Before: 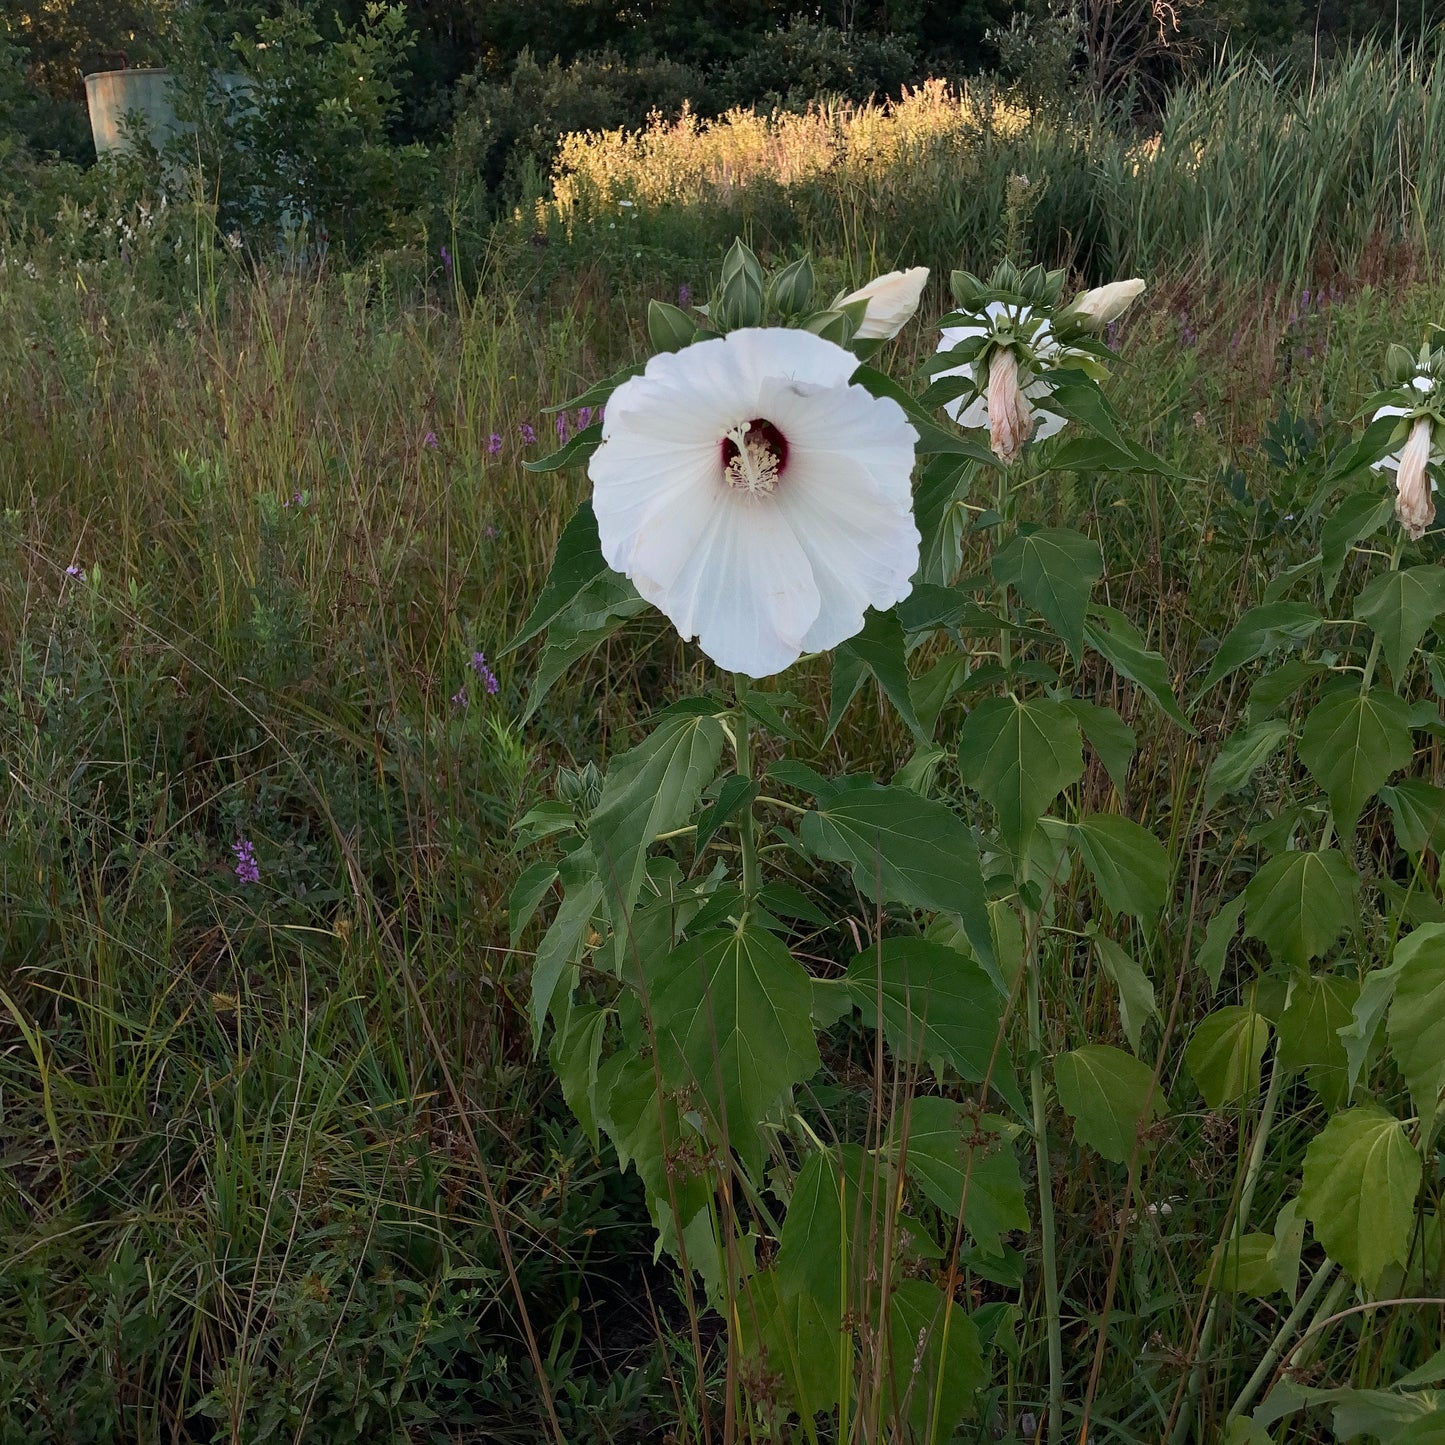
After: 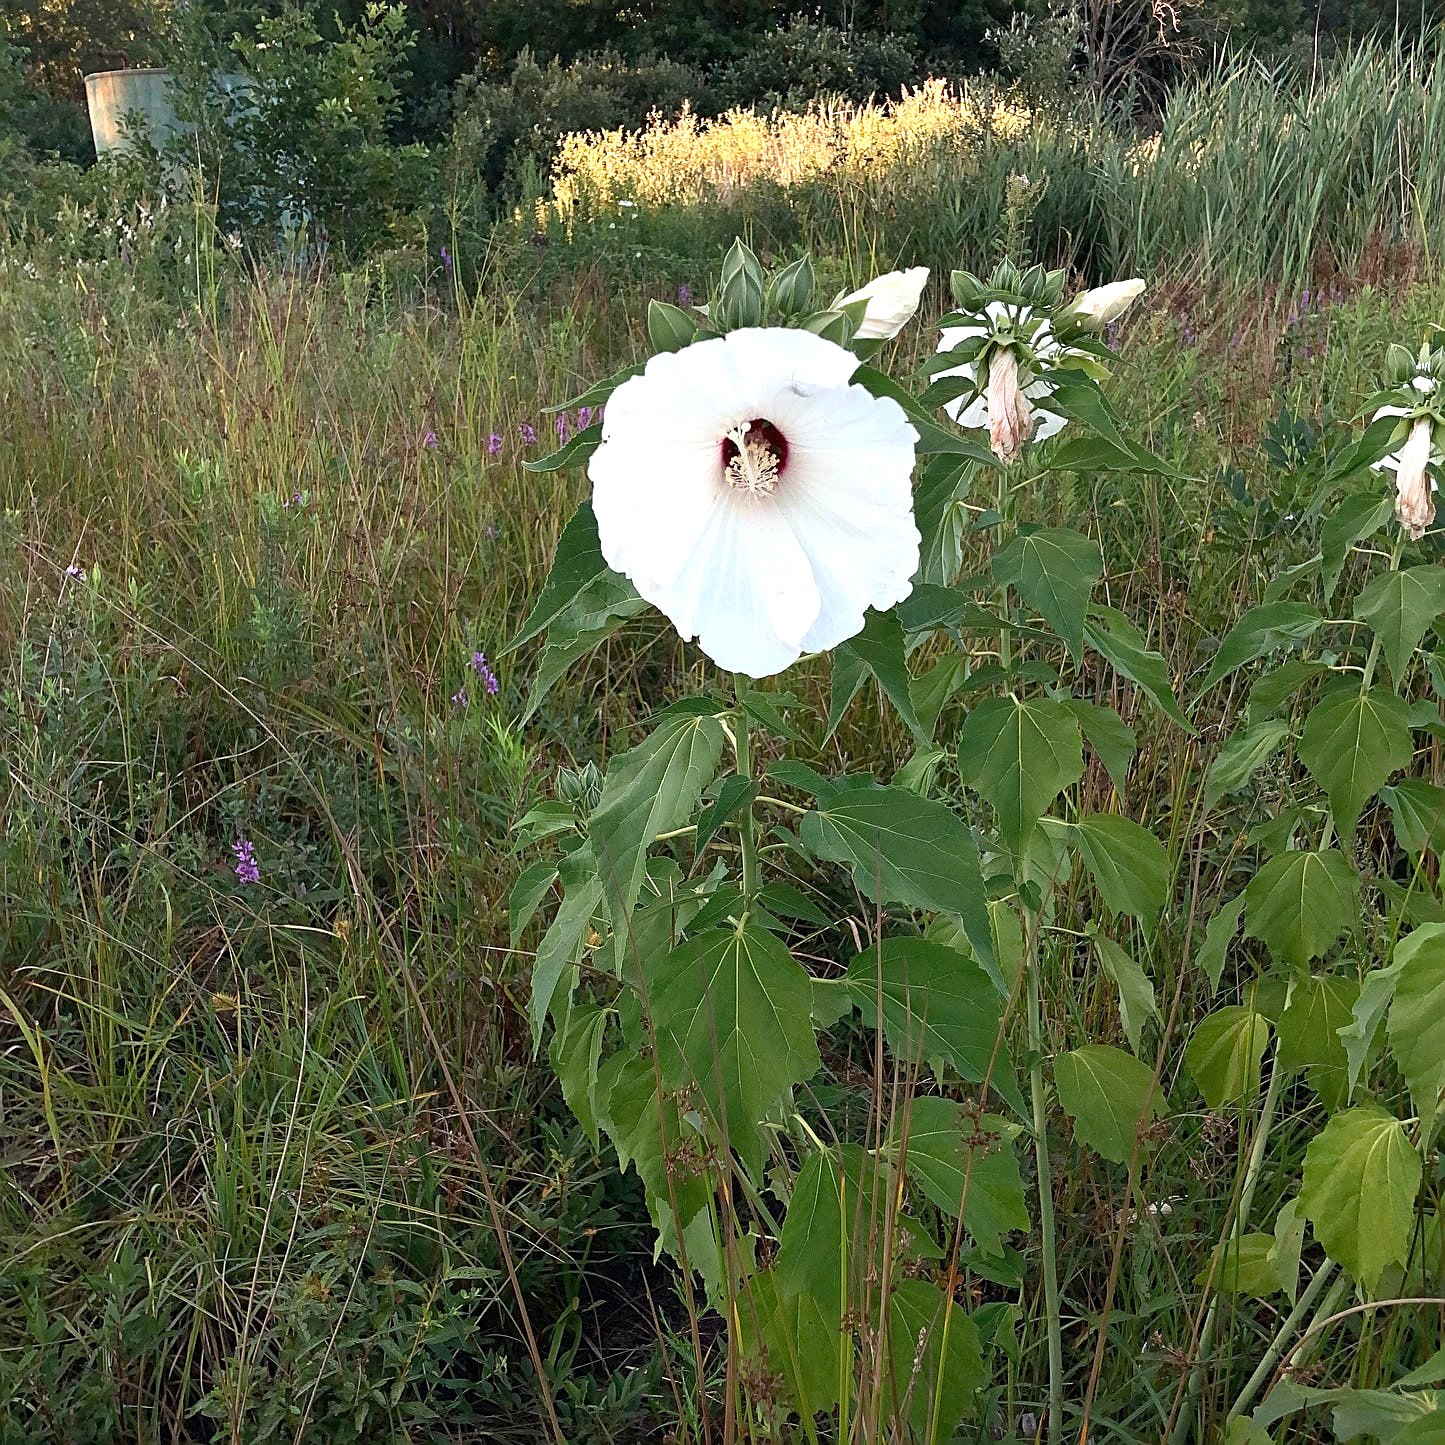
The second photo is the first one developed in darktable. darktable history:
sharpen: on, module defaults
exposure: black level correction 0, exposure 0.95 EV, compensate exposure bias true, compensate highlight preservation false
